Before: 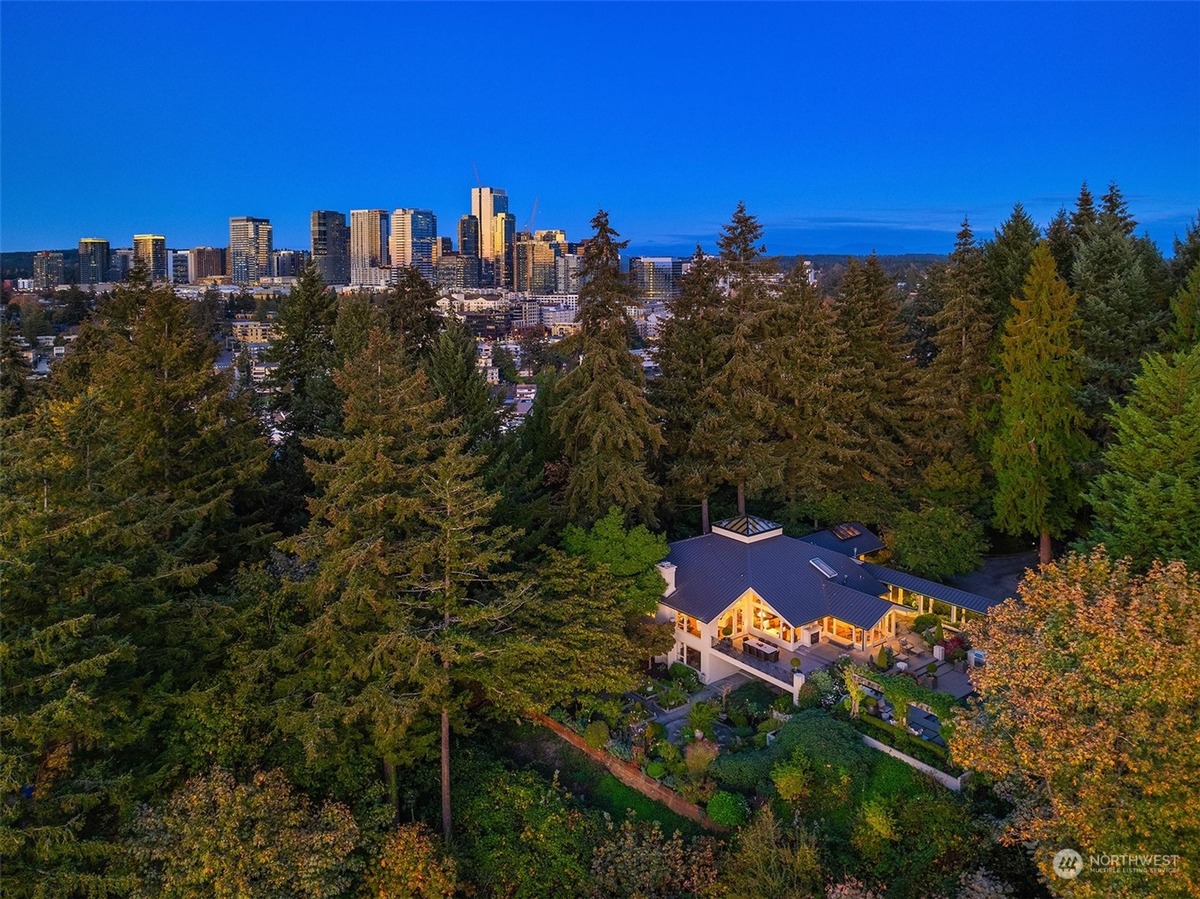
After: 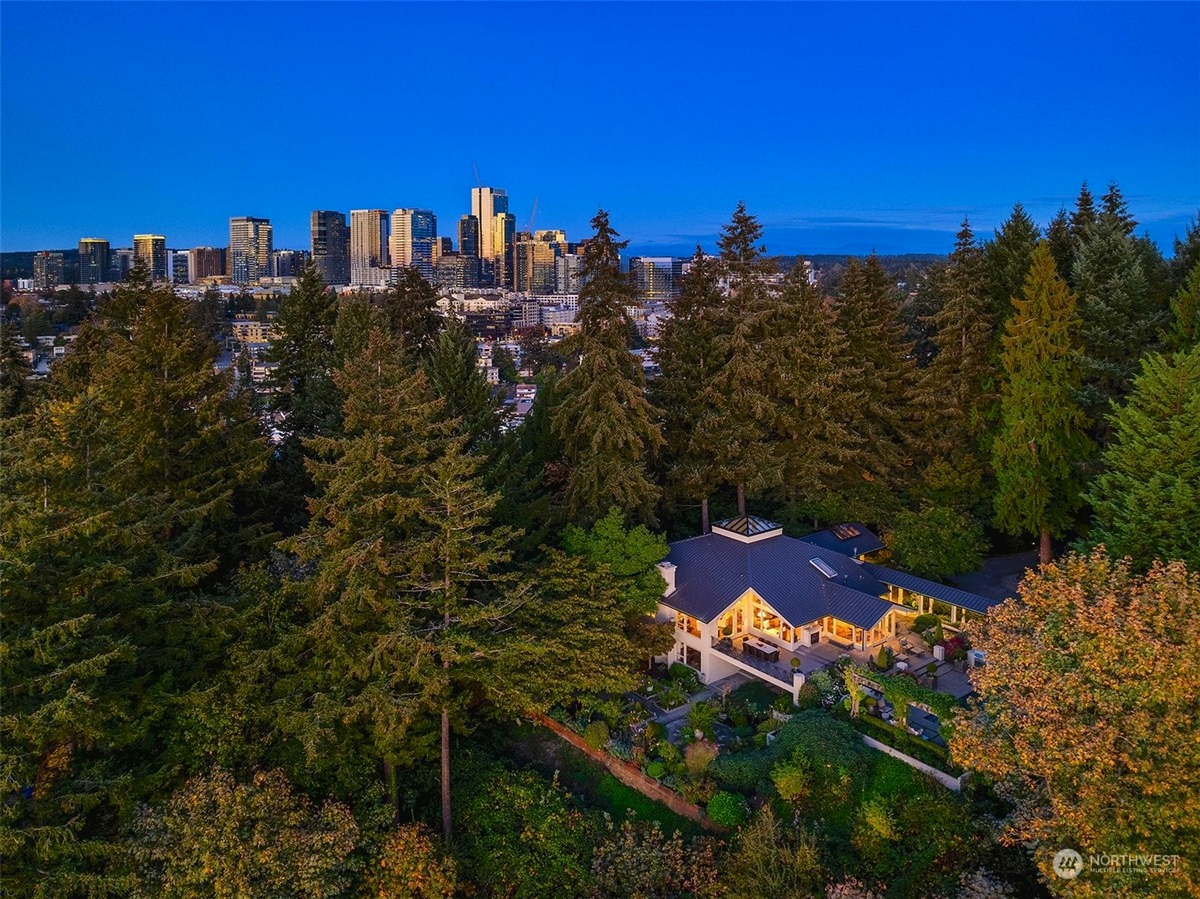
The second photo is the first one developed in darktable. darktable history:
base curve: curves: ch0 [(0, 0) (0.283, 0.295) (1, 1)], preserve colors none
tone curve: curves: ch0 [(0, 0) (0.003, 0.026) (0.011, 0.024) (0.025, 0.022) (0.044, 0.031) (0.069, 0.067) (0.1, 0.094) (0.136, 0.102) (0.177, 0.14) (0.224, 0.189) (0.277, 0.238) (0.335, 0.325) (0.399, 0.379) (0.468, 0.453) (0.543, 0.528) (0.623, 0.609) (0.709, 0.695) (0.801, 0.793) (0.898, 0.898) (1, 1)], color space Lab, independent channels, preserve colors none
